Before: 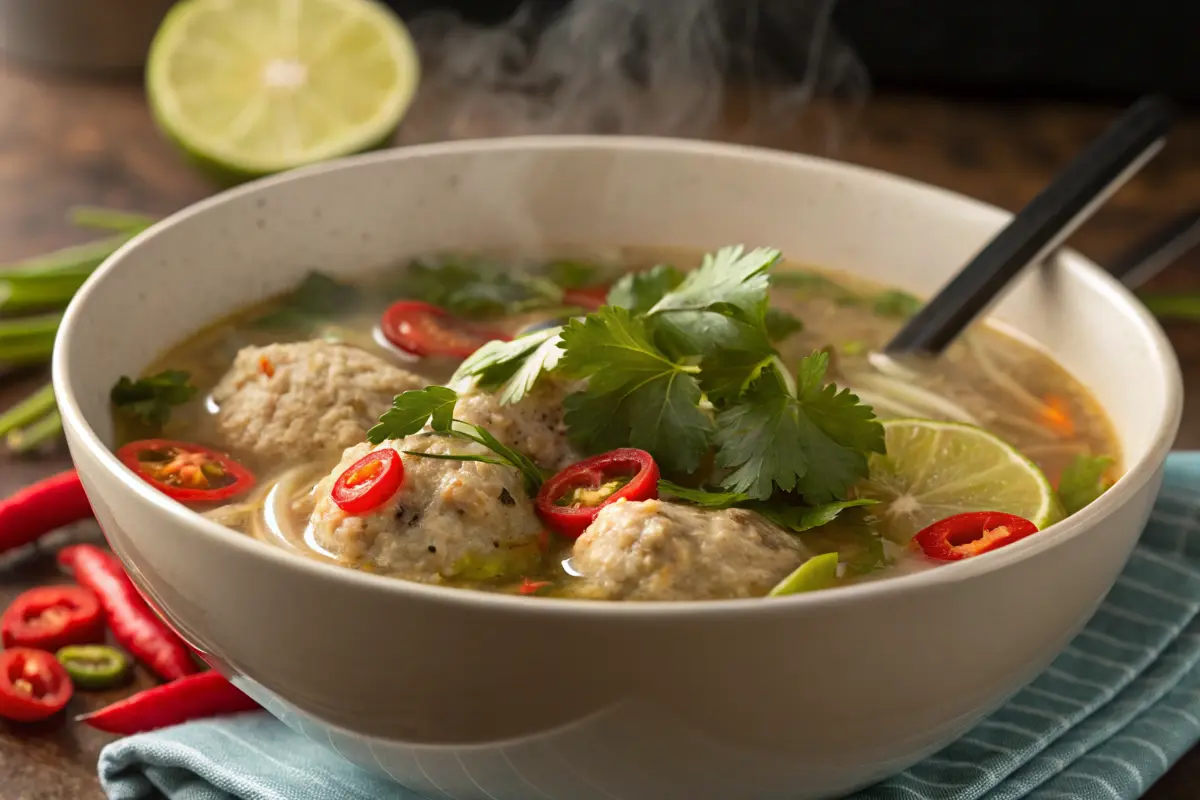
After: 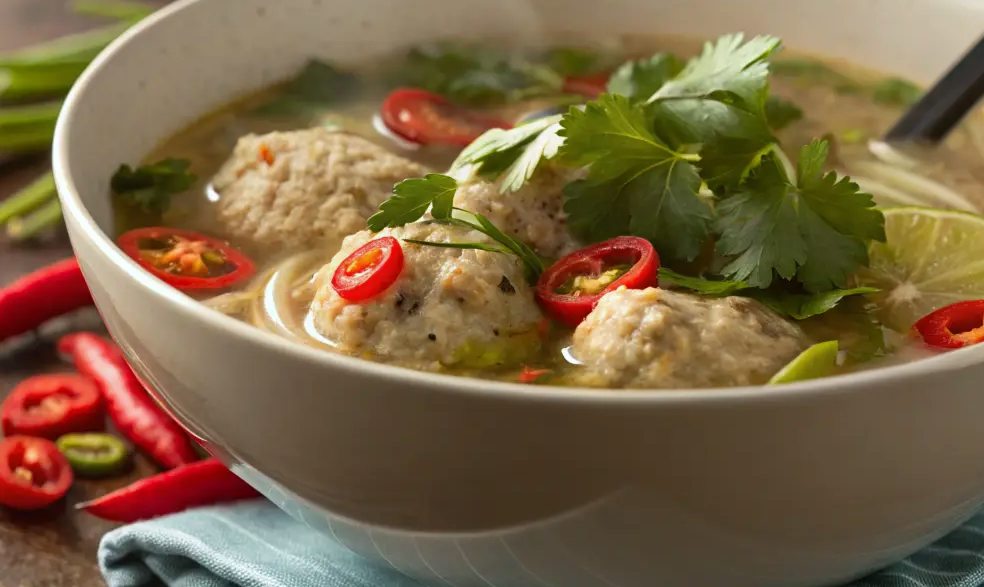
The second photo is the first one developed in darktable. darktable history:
white balance: red 0.978, blue 0.999
crop: top 26.531%, right 17.959%
